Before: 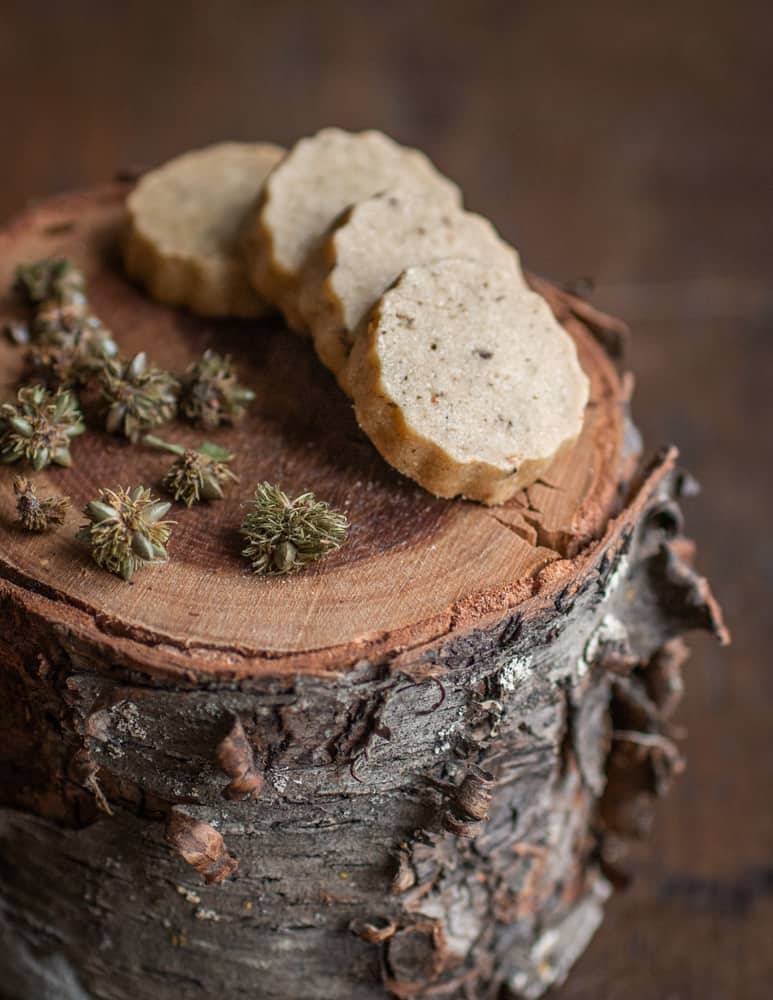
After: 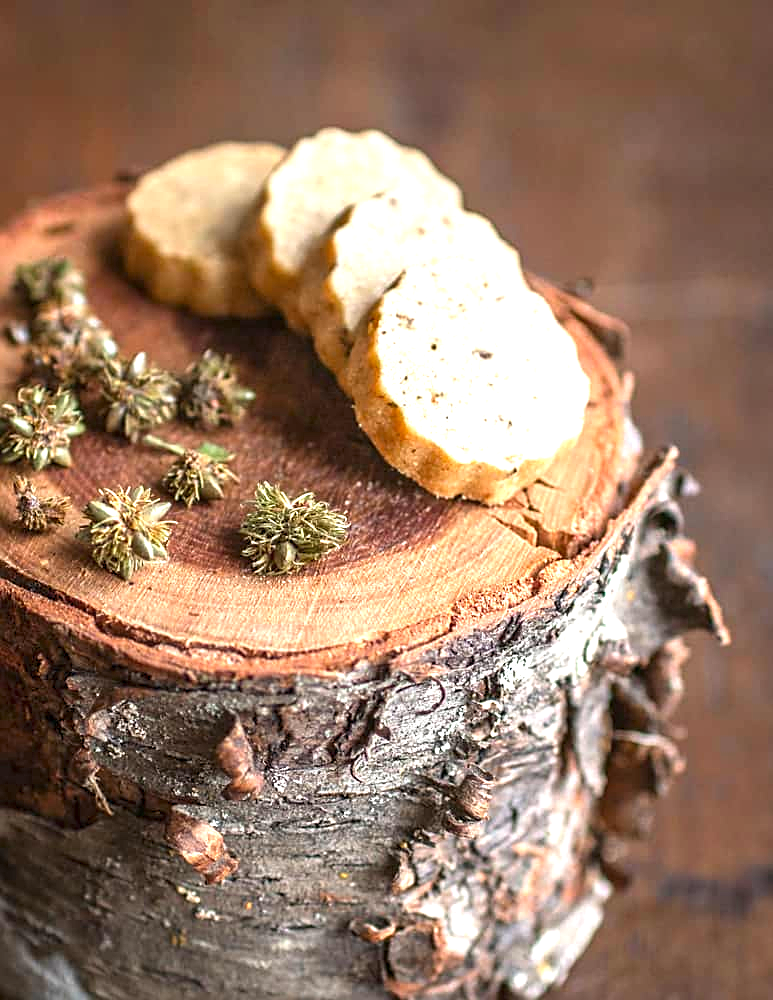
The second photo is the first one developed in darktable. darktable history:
color contrast: green-magenta contrast 1.2, blue-yellow contrast 1.2
exposure: black level correction 0, exposure 1.388 EV, compensate exposure bias true, compensate highlight preservation false
sharpen: on, module defaults
